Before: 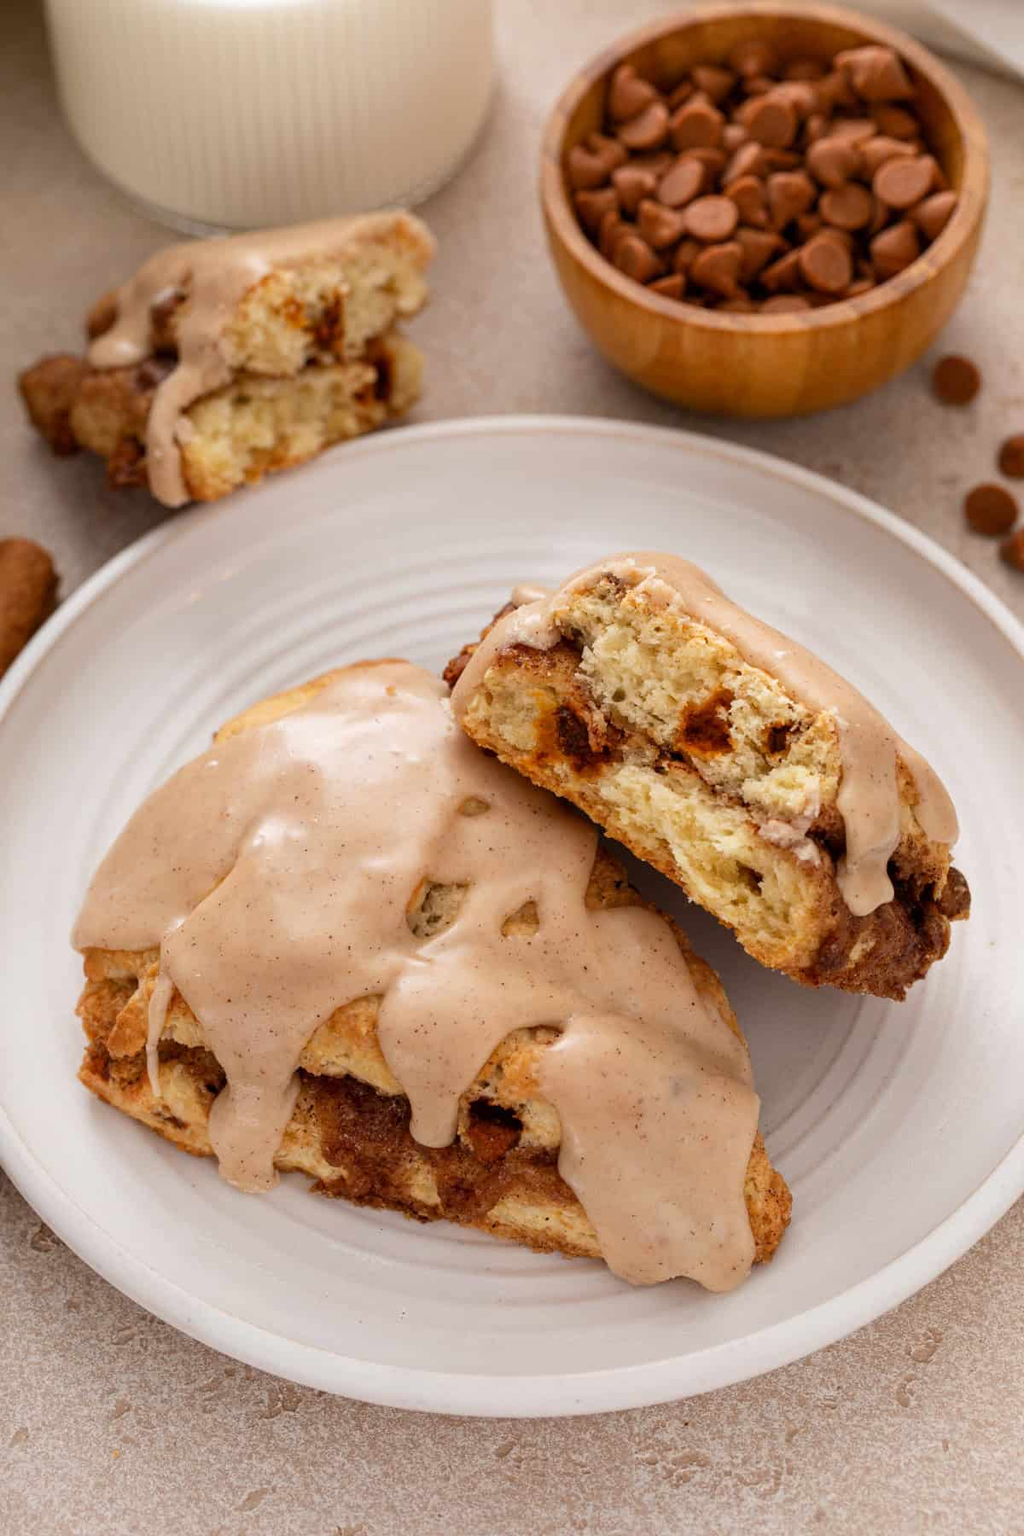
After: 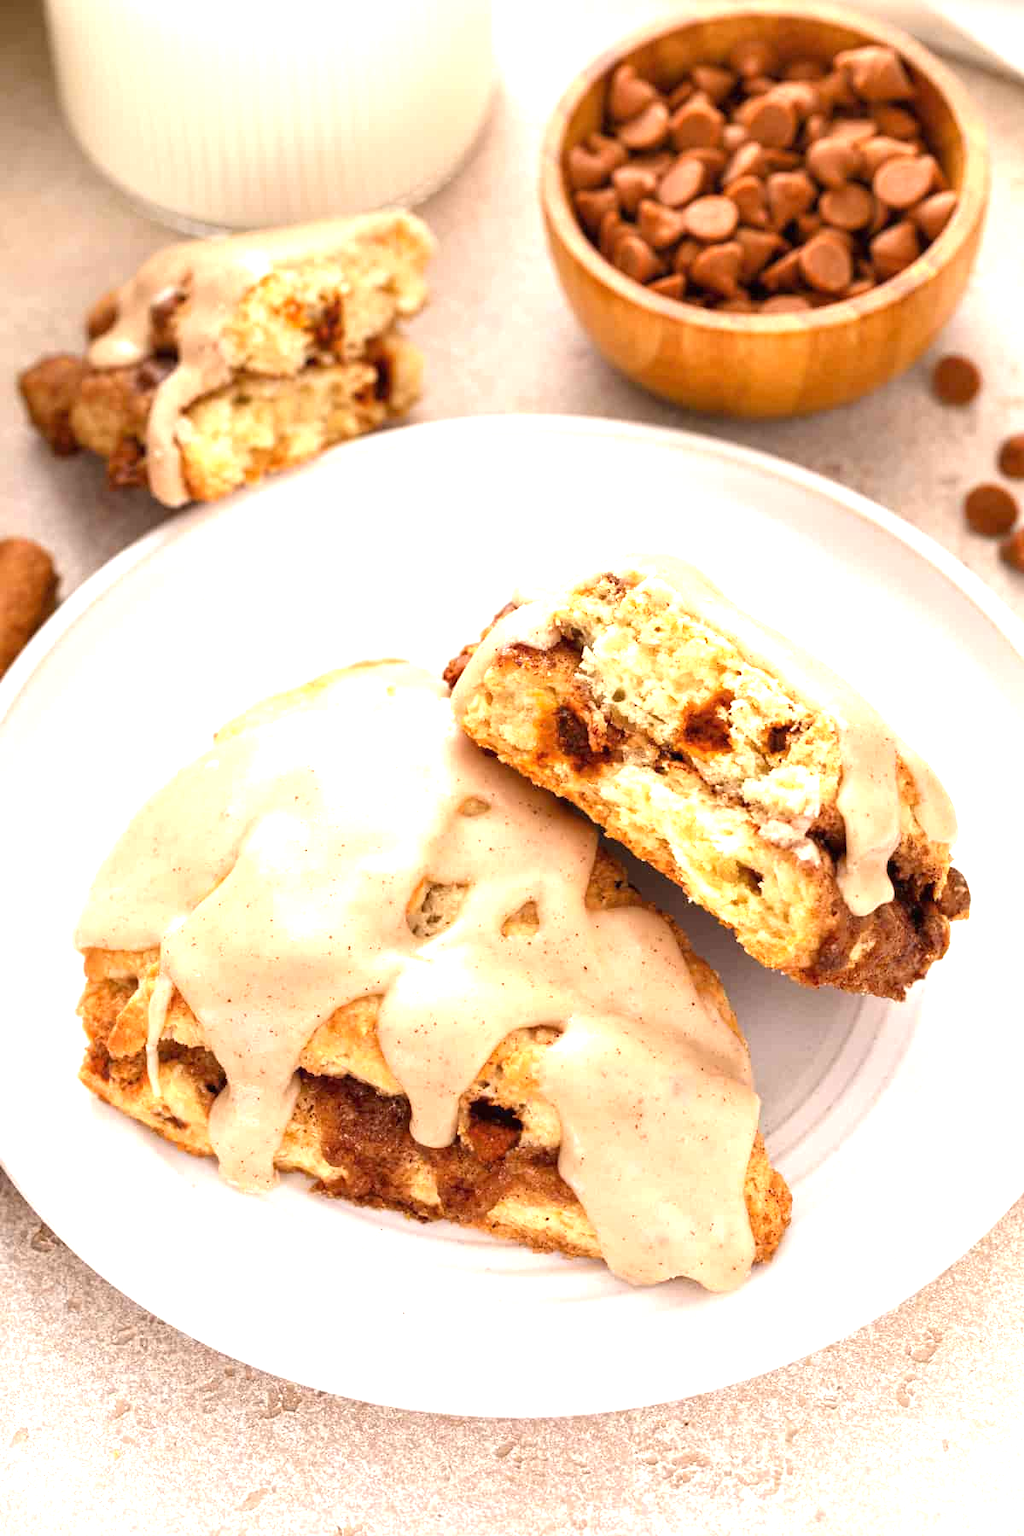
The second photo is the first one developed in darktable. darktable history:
exposure: black level correction 0, exposure 1.402 EV, compensate exposure bias true, compensate highlight preservation false
